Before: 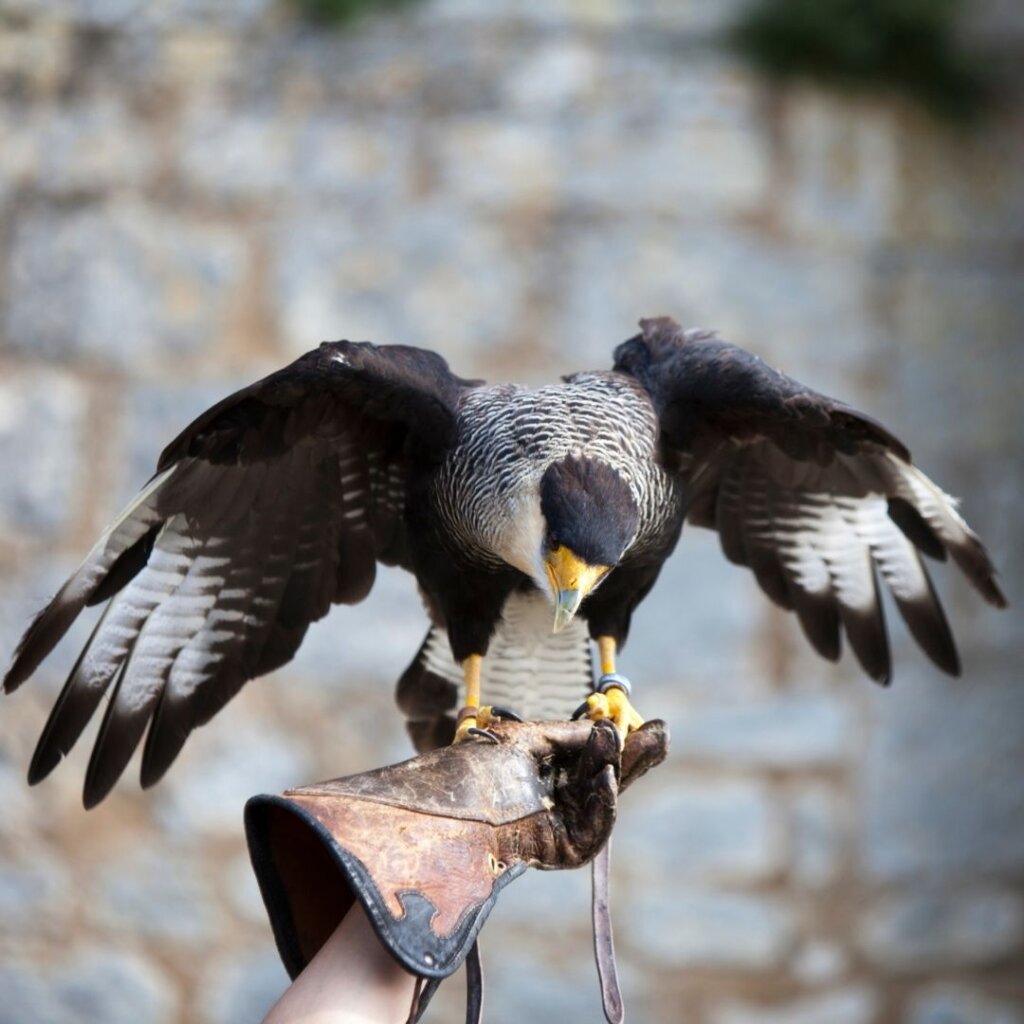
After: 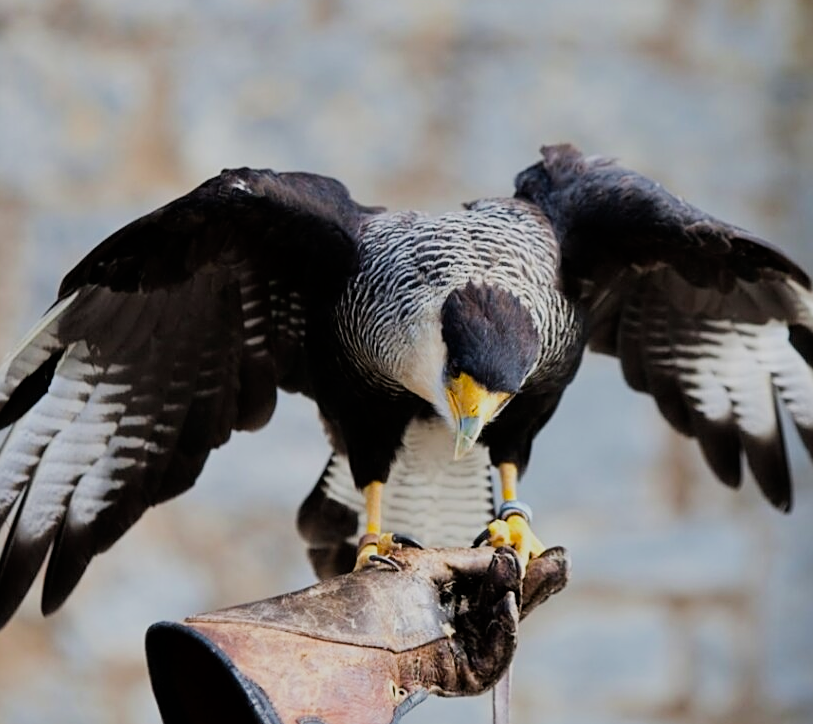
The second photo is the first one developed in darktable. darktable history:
crop: left 9.712%, top 16.928%, right 10.845%, bottom 12.332%
filmic rgb: black relative exposure -8.54 EV, white relative exposure 5.52 EV, hardness 3.39, contrast 1.016
sharpen: on, module defaults
color balance rgb: perceptual saturation grading › global saturation 10%, global vibrance 10%
